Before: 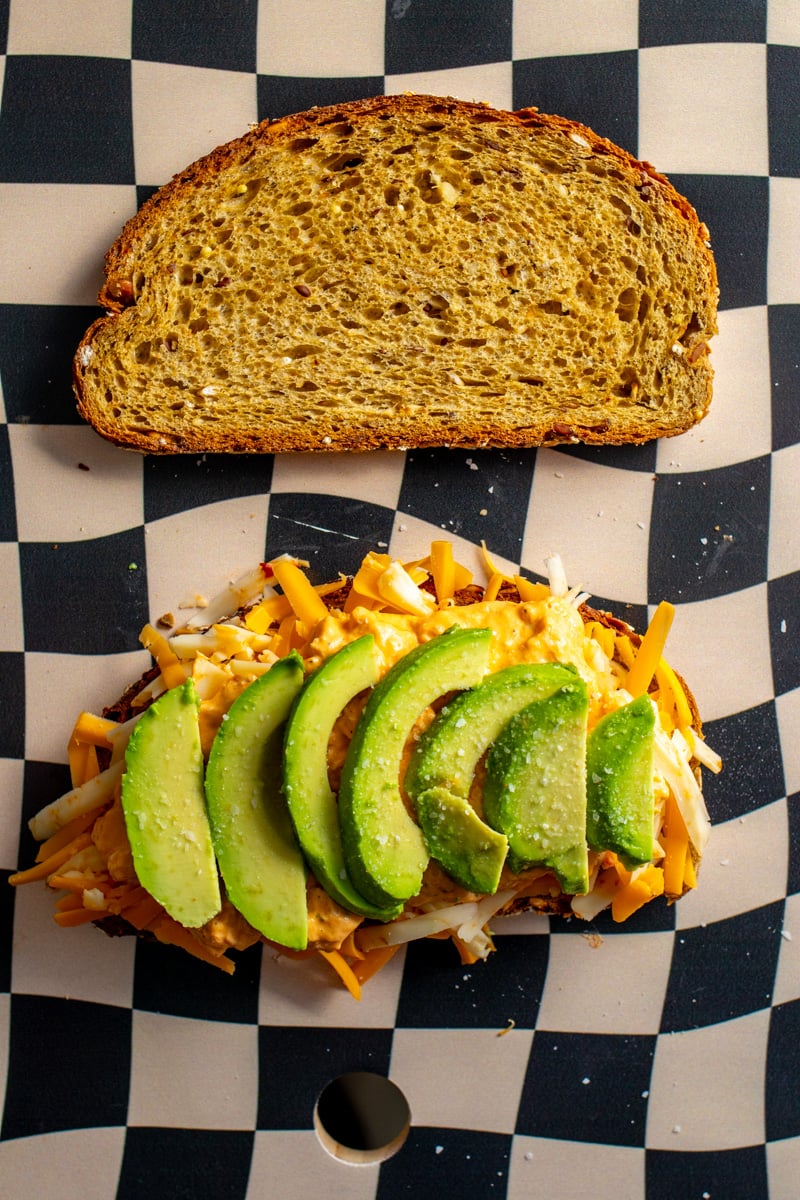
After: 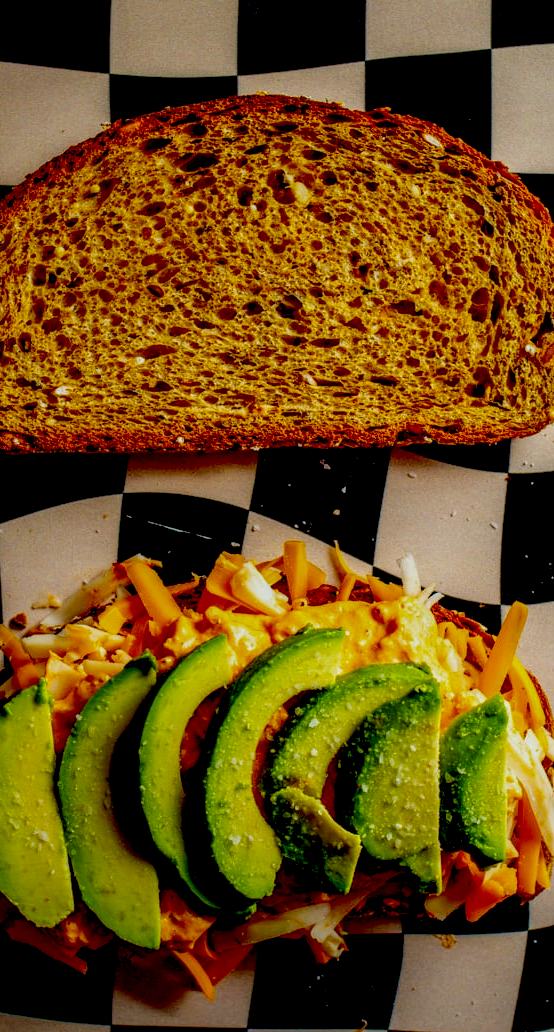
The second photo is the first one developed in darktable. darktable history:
local contrast: on, module defaults
tone equalizer: on, module defaults
crop: left 18.479%, right 12.2%, bottom 13.971%
color correction: highlights a* -2.73, highlights b* -2.09, shadows a* 2.41, shadows b* 2.73
exposure: black level correction 0.1, exposure -0.092 EV, compensate highlight preservation false
